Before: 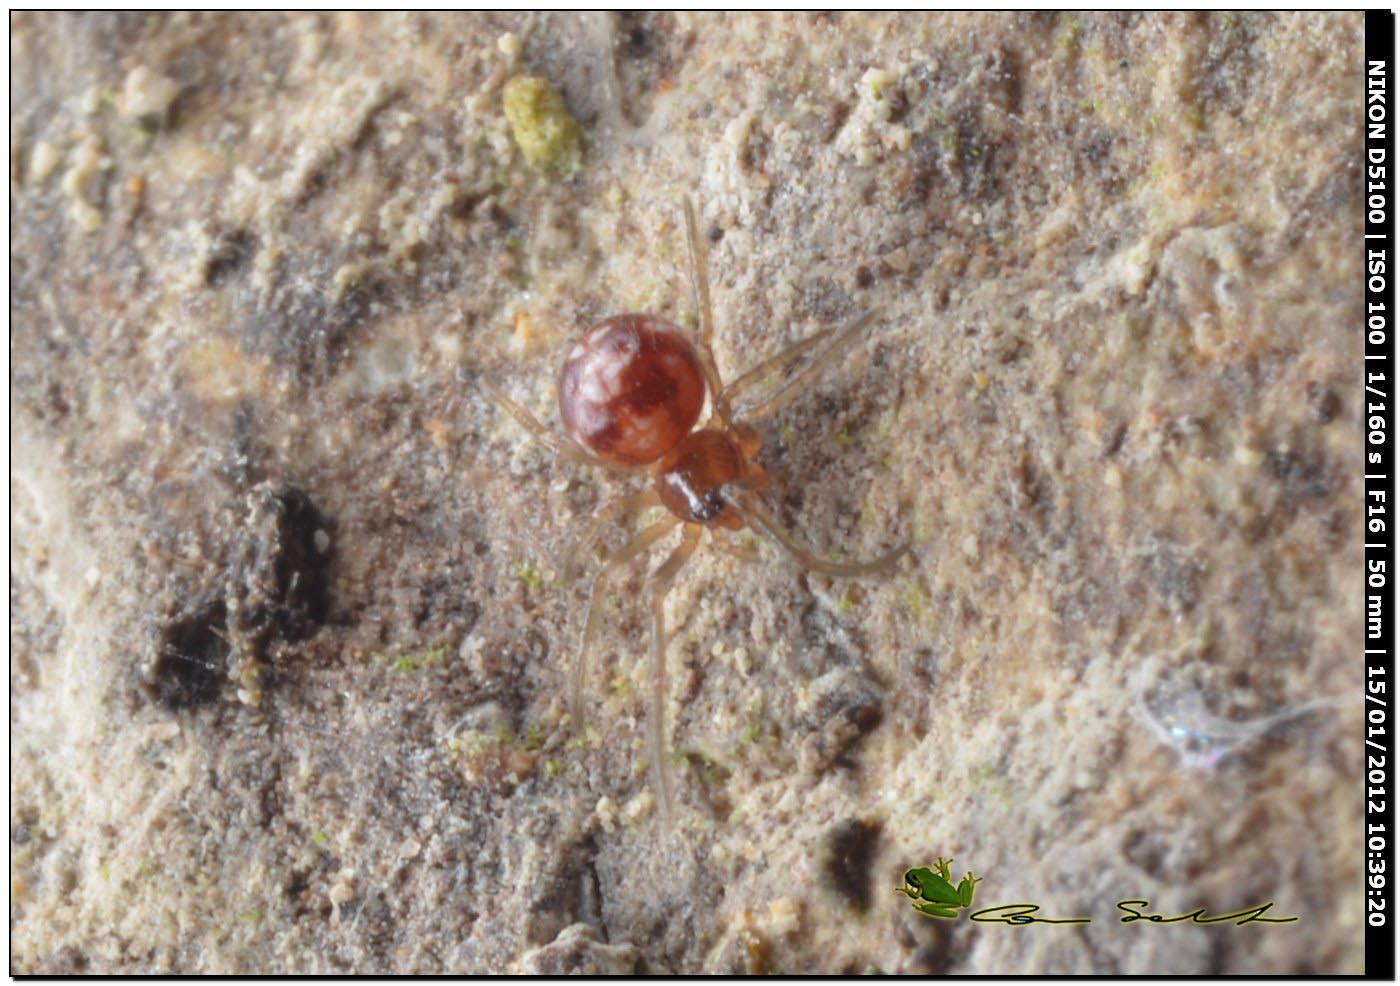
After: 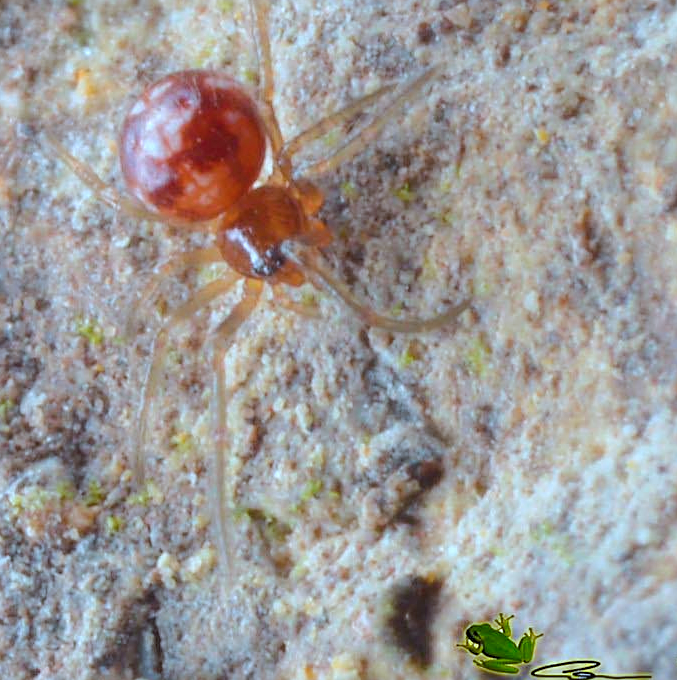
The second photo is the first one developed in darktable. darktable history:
exposure: black level correction 0, compensate exposure bias true, compensate highlight preservation false
color balance rgb: perceptual saturation grading › global saturation 25.126%, perceptual brilliance grading › mid-tones 9.768%, perceptual brilliance grading › shadows 15.471%, global vibrance 25.327%
color correction: highlights a* -8.68, highlights b* -23.1
sharpen: amount 0.489
crop: left 31.373%, top 24.812%, right 20.241%, bottom 6.218%
